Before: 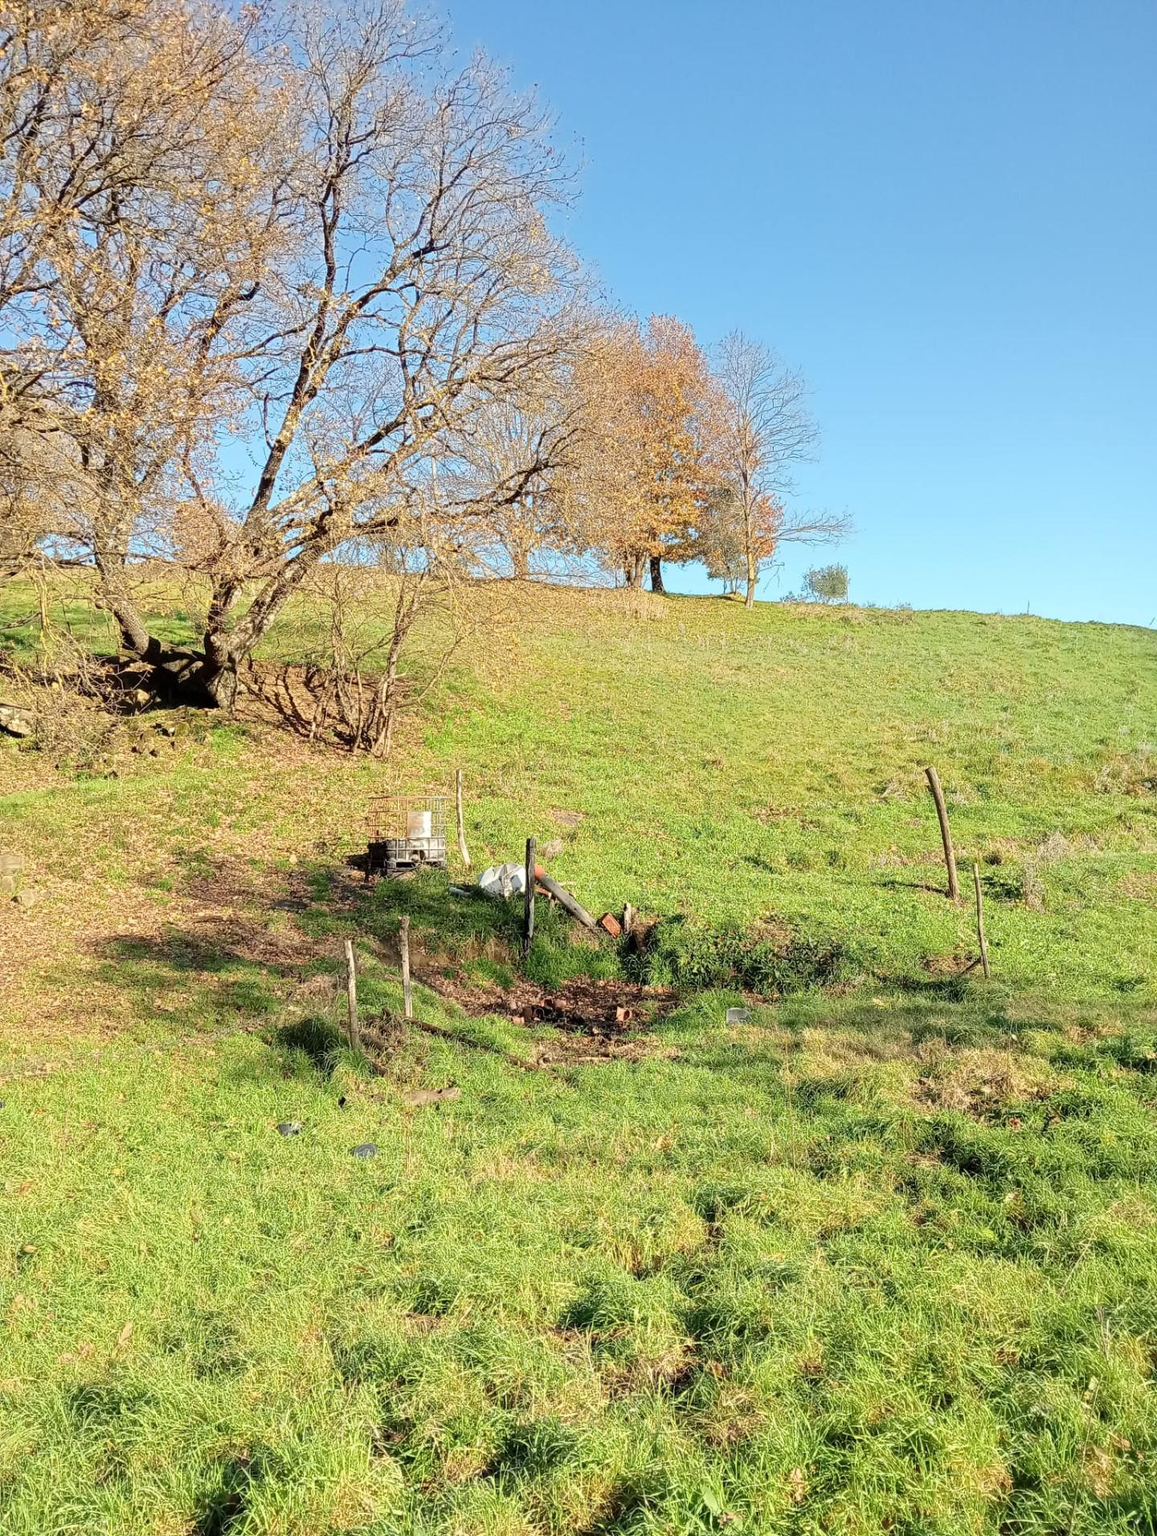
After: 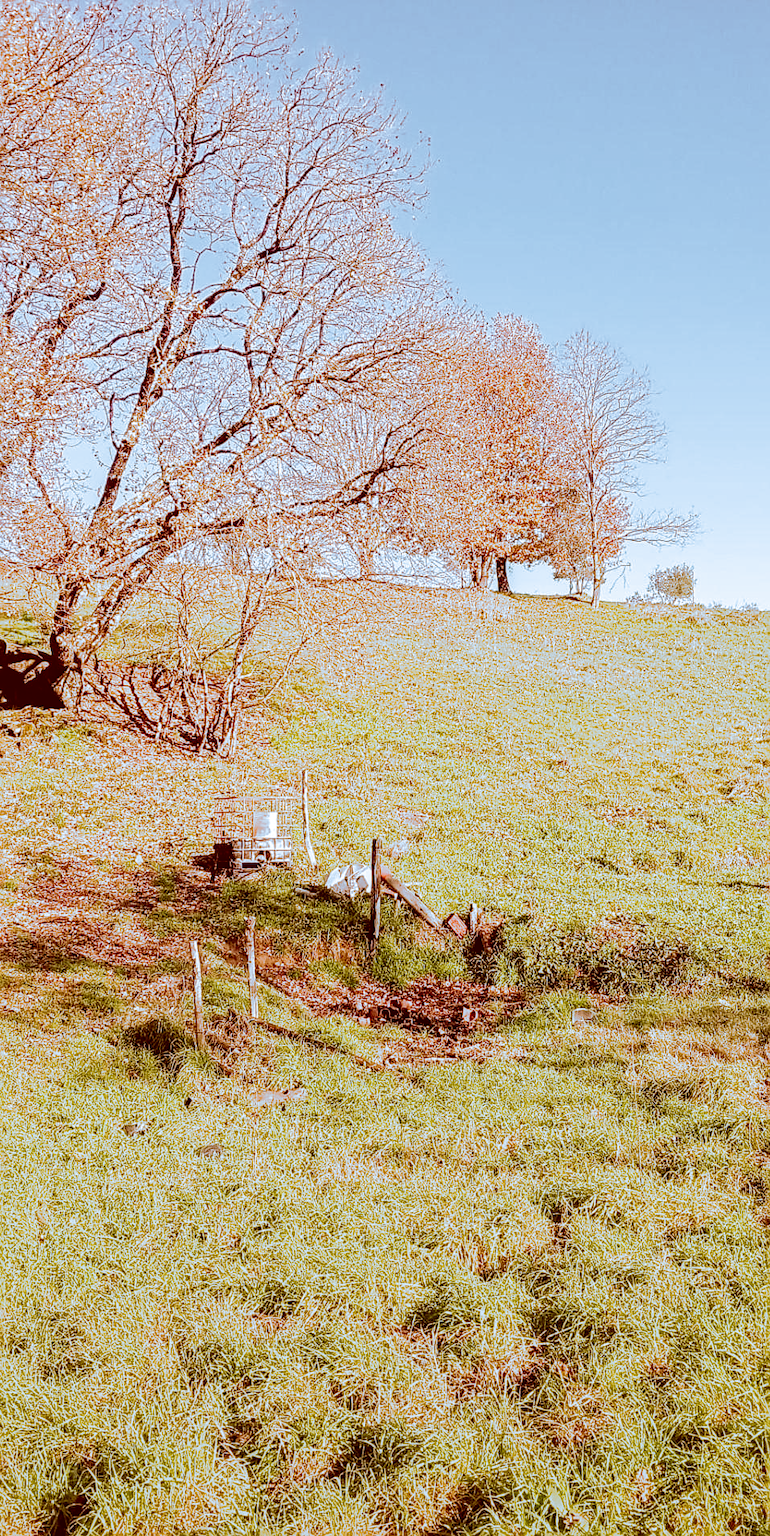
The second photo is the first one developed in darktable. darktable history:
local contrast: highlights 35%, detail 135%
sharpen: on, module defaults
color correction: highlights a* 9.03, highlights b* 8.71, shadows a* 40, shadows b* 40, saturation 0.8
tone equalizer: -8 EV 0.25 EV, -7 EV 0.417 EV, -6 EV 0.417 EV, -5 EV 0.25 EV, -3 EV -0.25 EV, -2 EV -0.417 EV, -1 EV -0.417 EV, +0 EV -0.25 EV, edges refinement/feathering 500, mask exposure compensation -1.57 EV, preserve details guided filter
split-toning: shadows › hue 351.18°, shadows › saturation 0.86, highlights › hue 218.82°, highlights › saturation 0.73, balance -19.167
base curve: curves: ch0 [(0, 0) (0.005, 0.002) (0.15, 0.3) (0.4, 0.7) (0.75, 0.95) (1, 1)], preserve colors none
graduated density: rotation -180°, offset 24.95
crop and rotate: left 13.342%, right 19.991%
